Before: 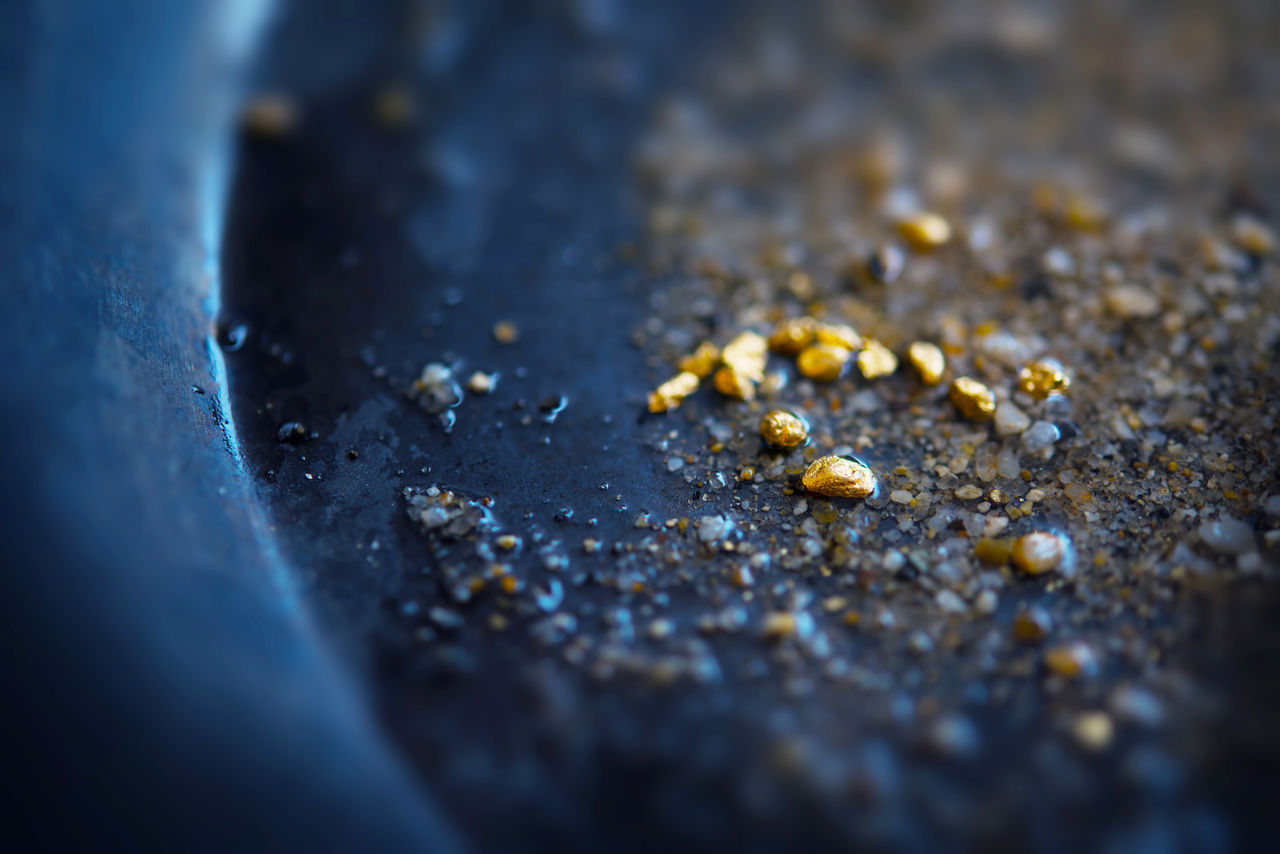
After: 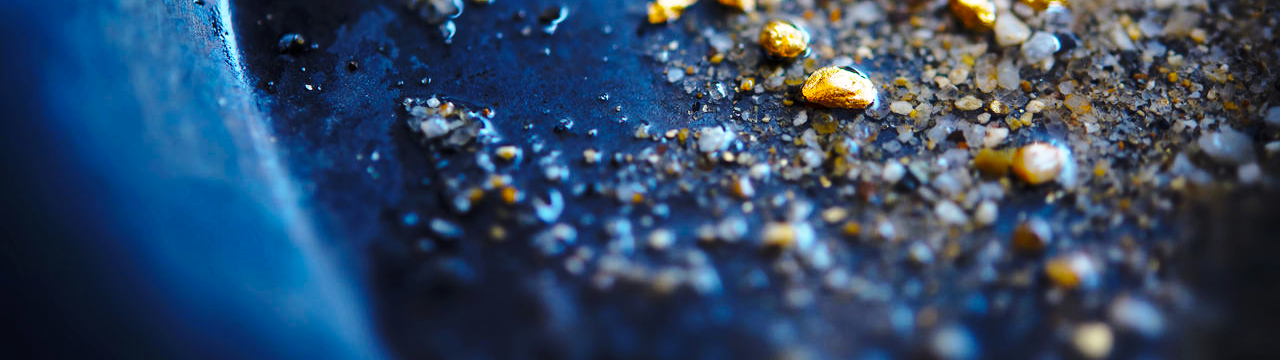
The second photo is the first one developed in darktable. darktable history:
crop: top 45.551%, bottom 12.262%
tone equalizer: on, module defaults
base curve: curves: ch0 [(0, 0) (0.036, 0.037) (0.121, 0.228) (0.46, 0.76) (0.859, 0.983) (1, 1)], preserve colors none
